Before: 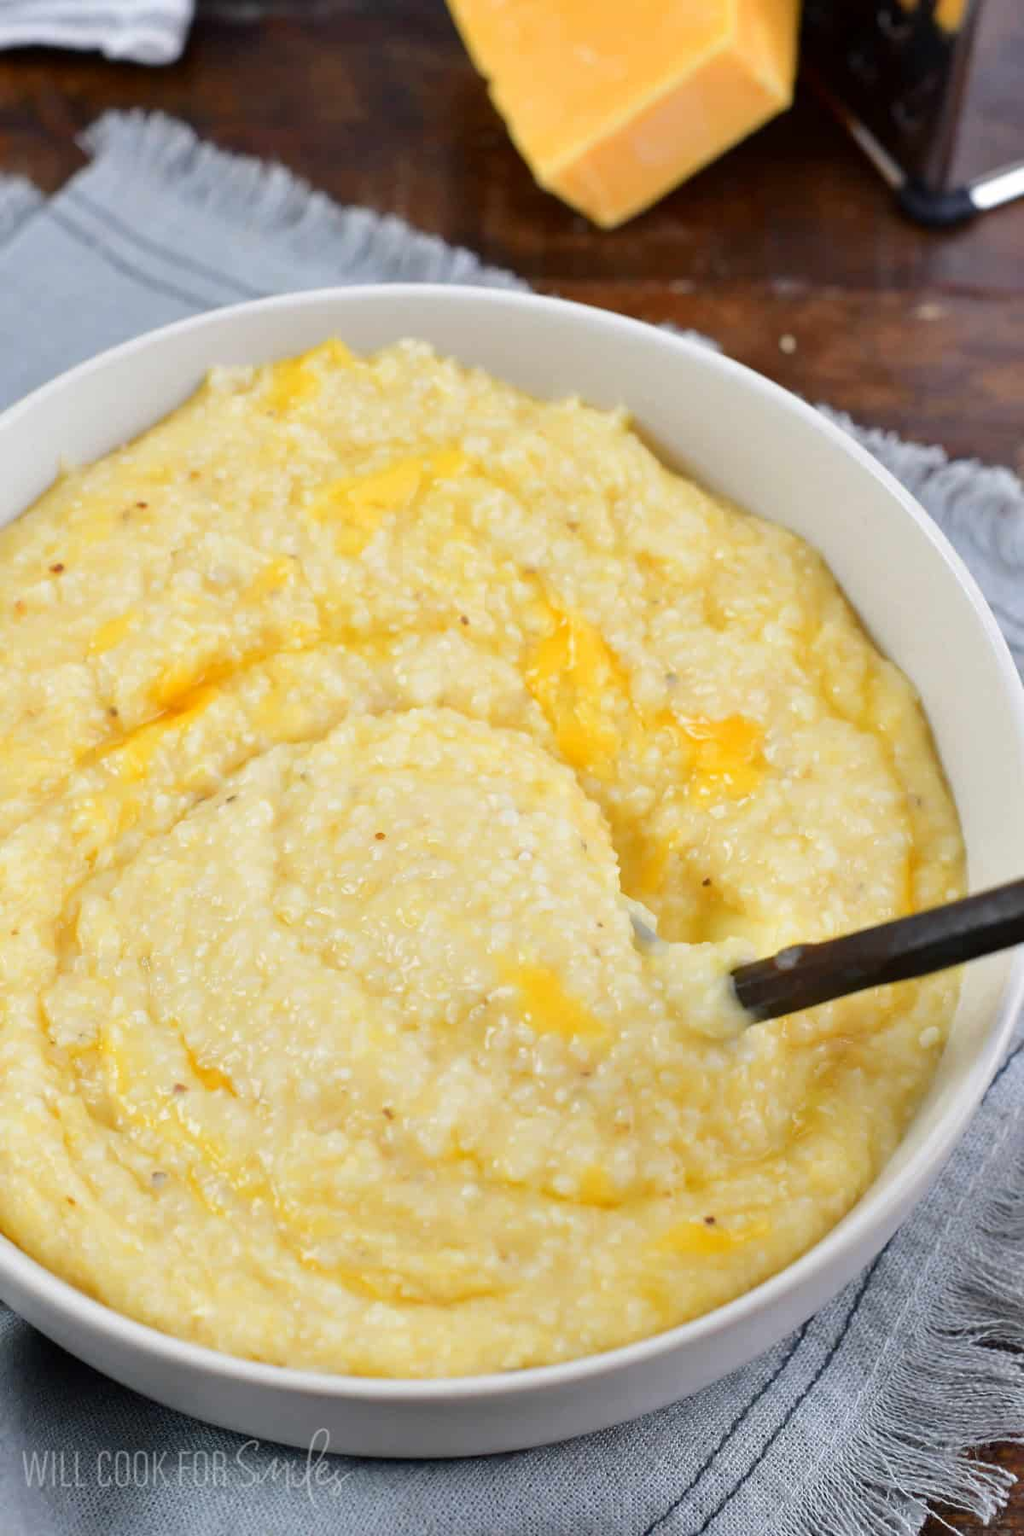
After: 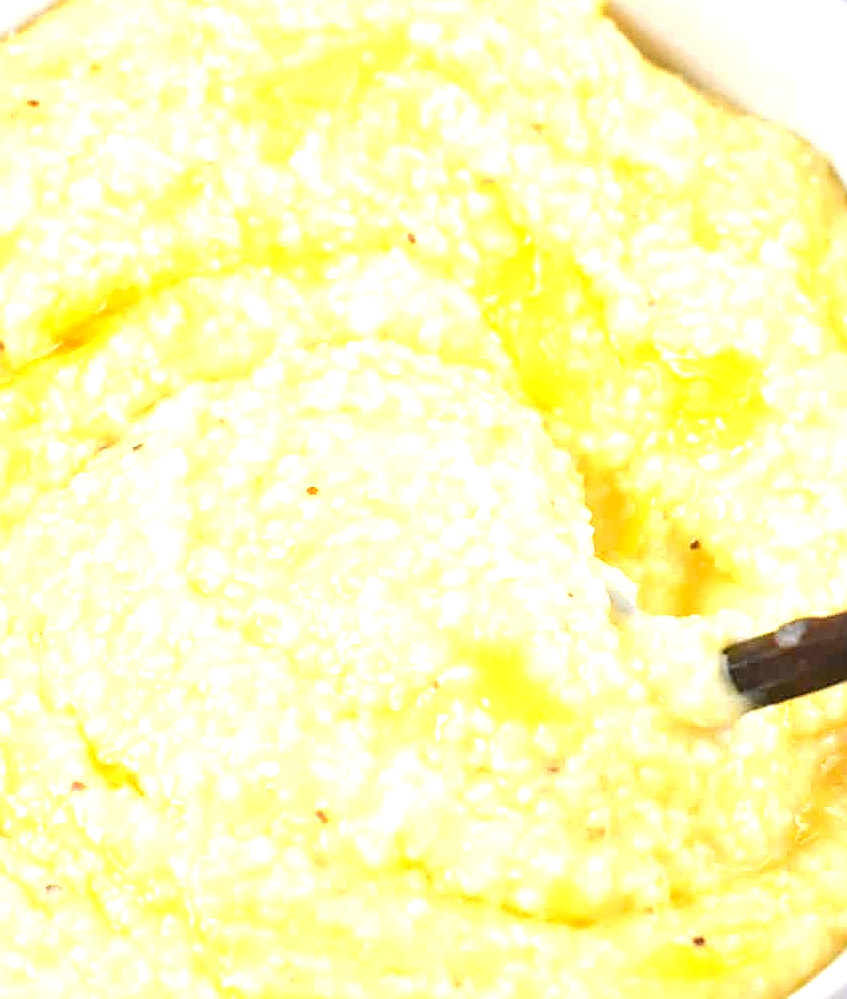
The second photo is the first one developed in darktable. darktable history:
exposure: black level correction 0, exposure 1.199 EV, compensate highlight preservation false
local contrast: highlights 90%, shadows 82%
crop: left 11.135%, top 27.191%, right 18.25%, bottom 17.283%
sharpen: on, module defaults
